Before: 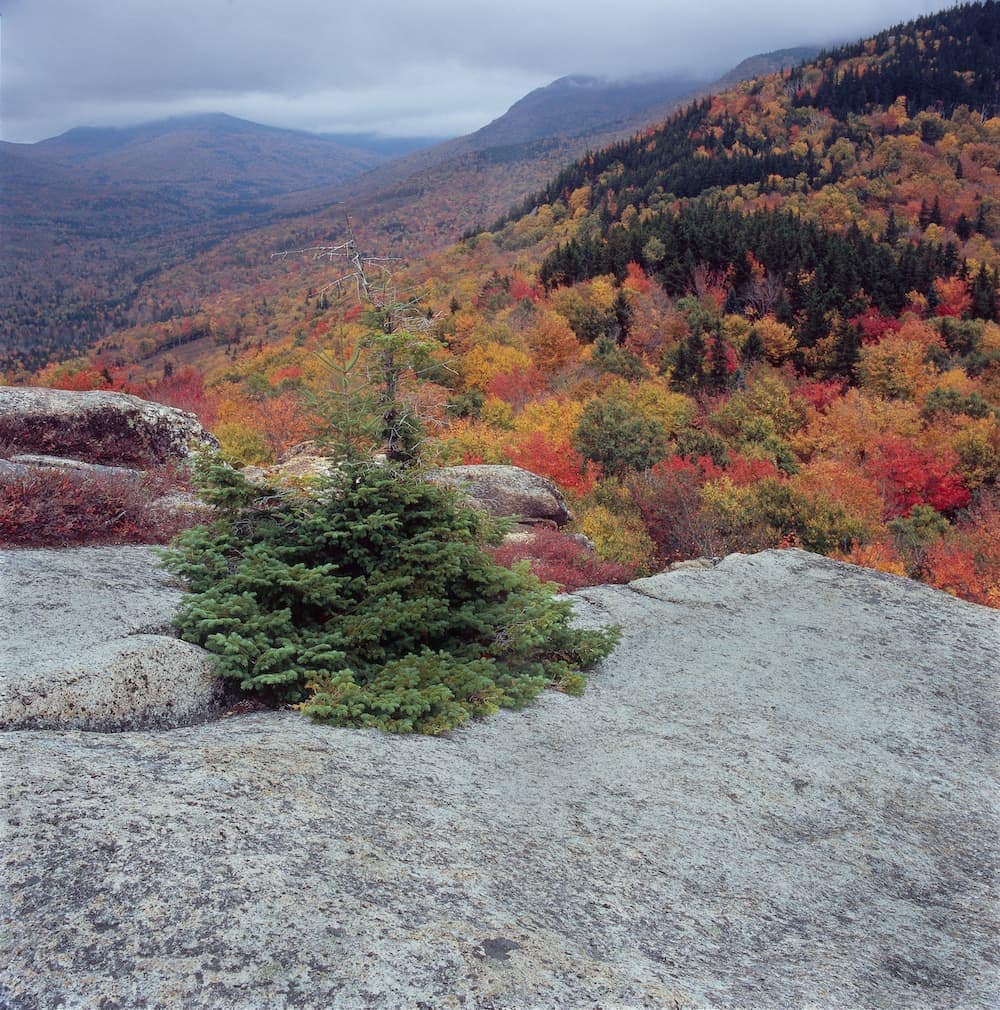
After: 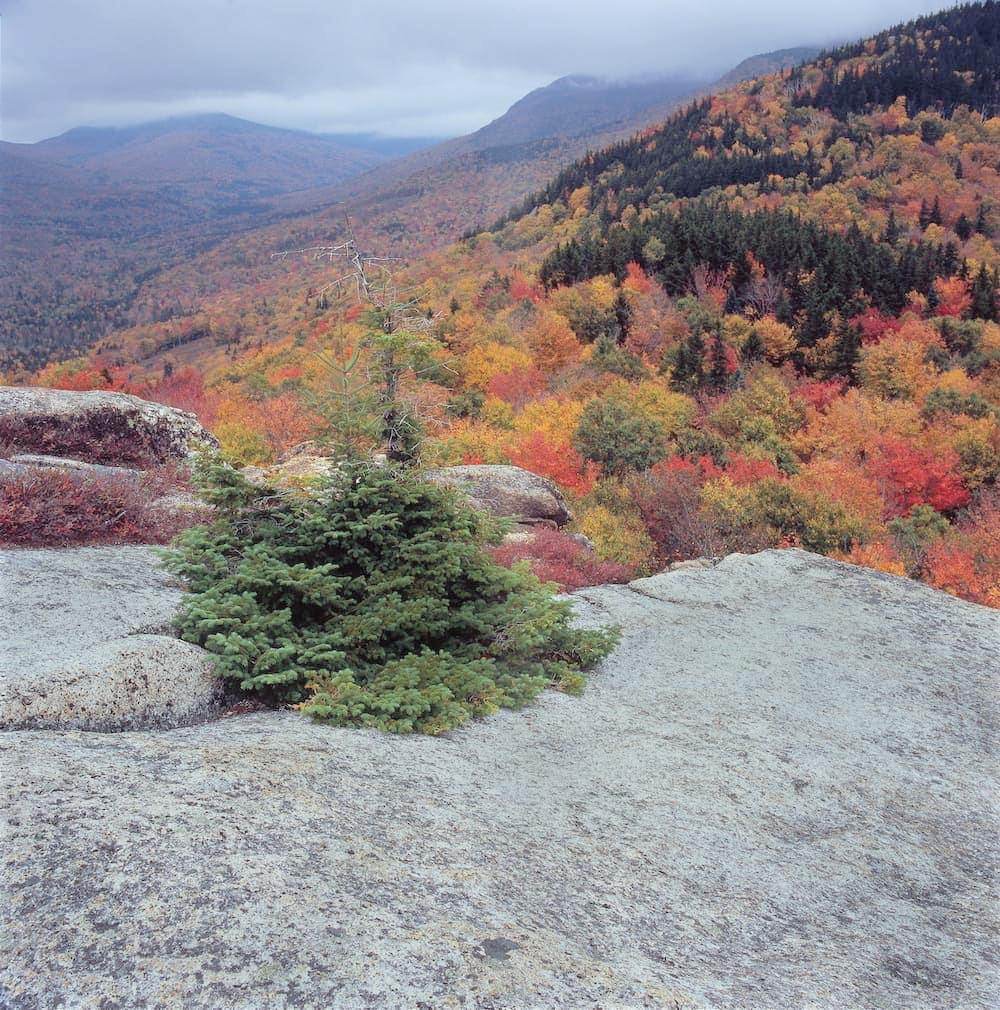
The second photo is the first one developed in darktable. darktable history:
contrast brightness saturation: brightness 0.151
